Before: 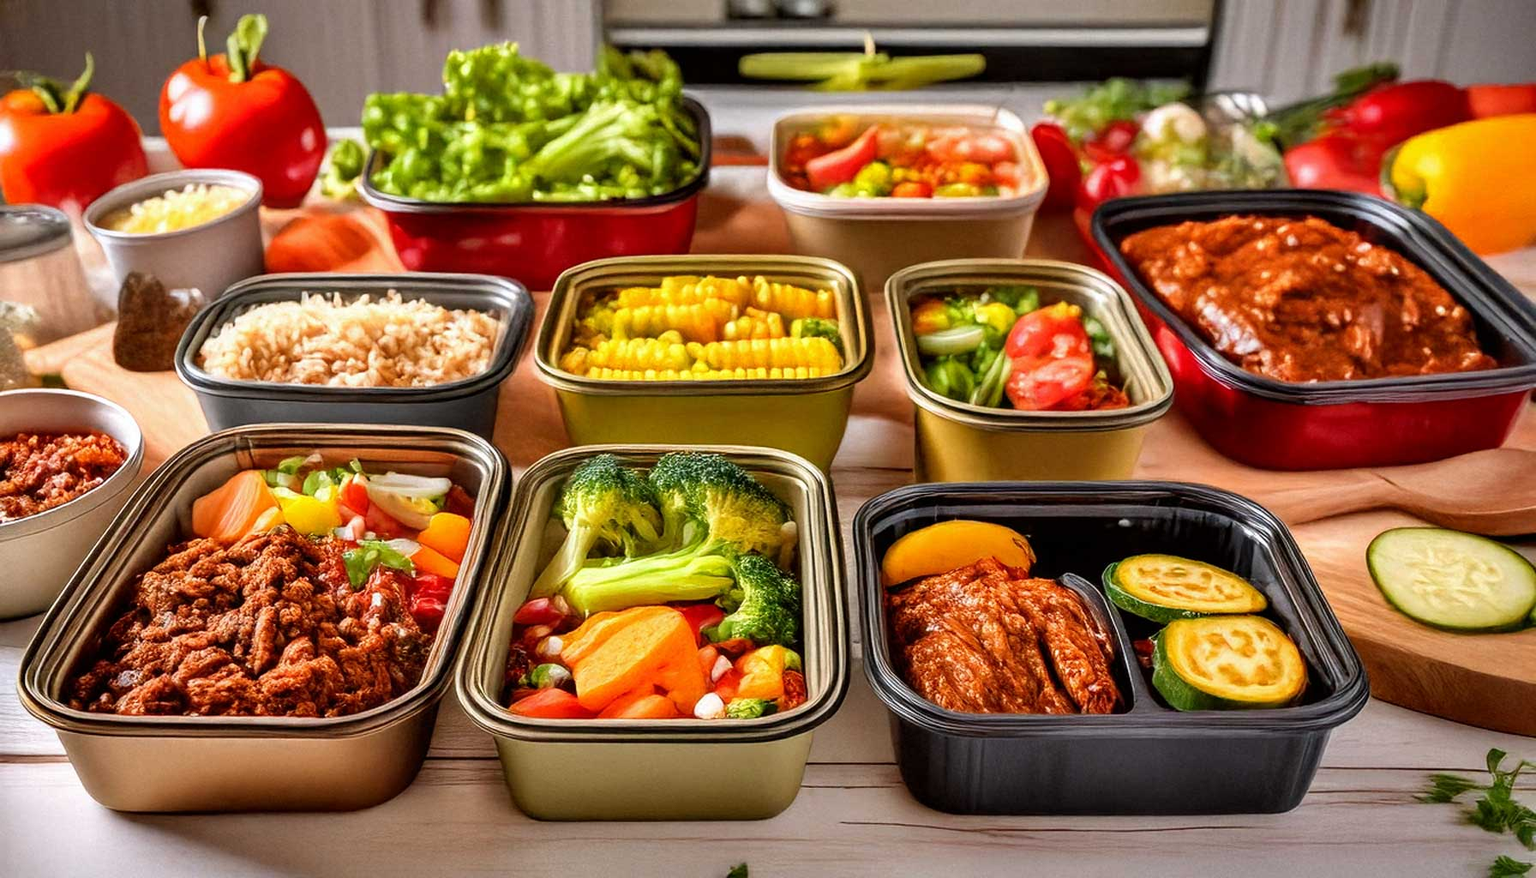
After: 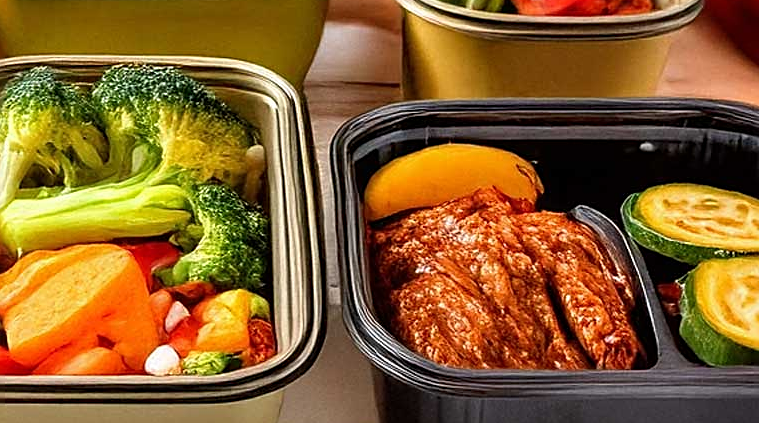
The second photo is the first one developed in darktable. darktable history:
crop: left 37.125%, top 45.24%, right 20.51%, bottom 13.409%
sharpen: on, module defaults
